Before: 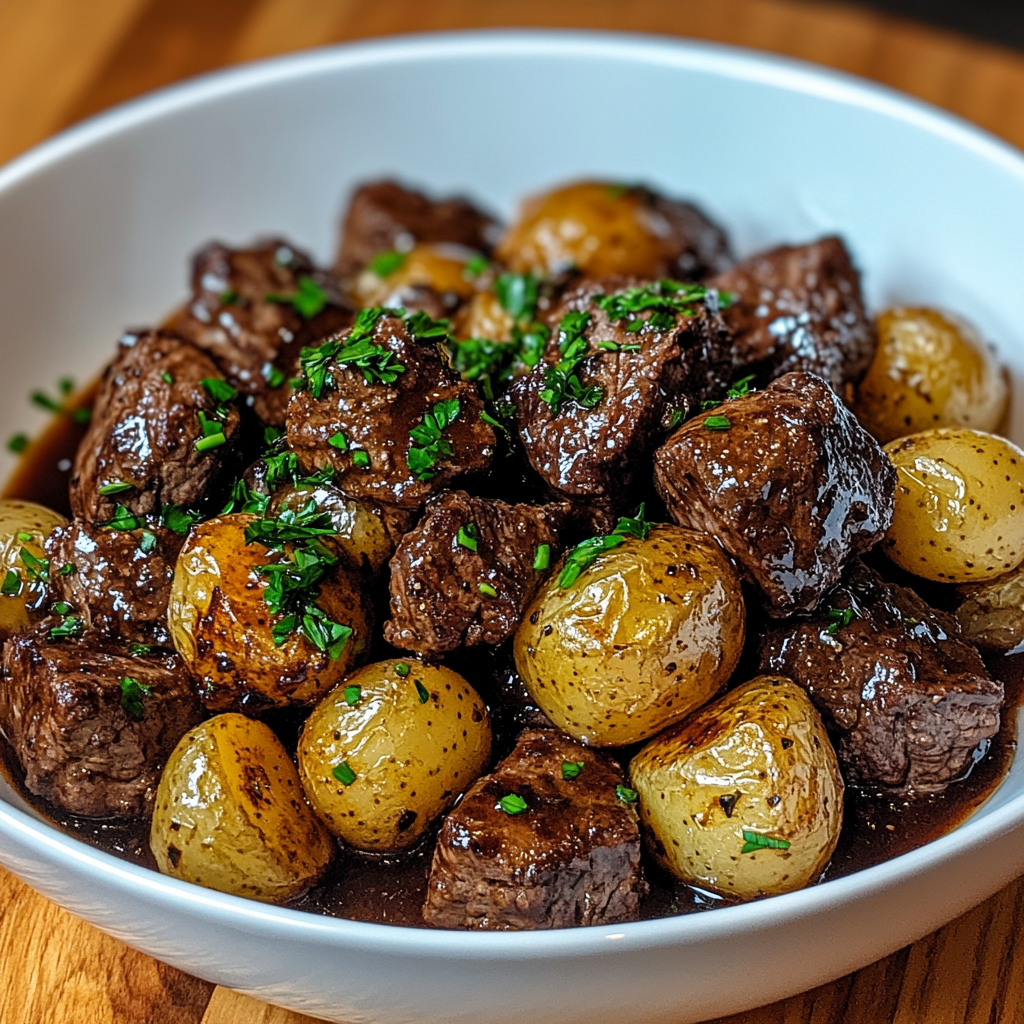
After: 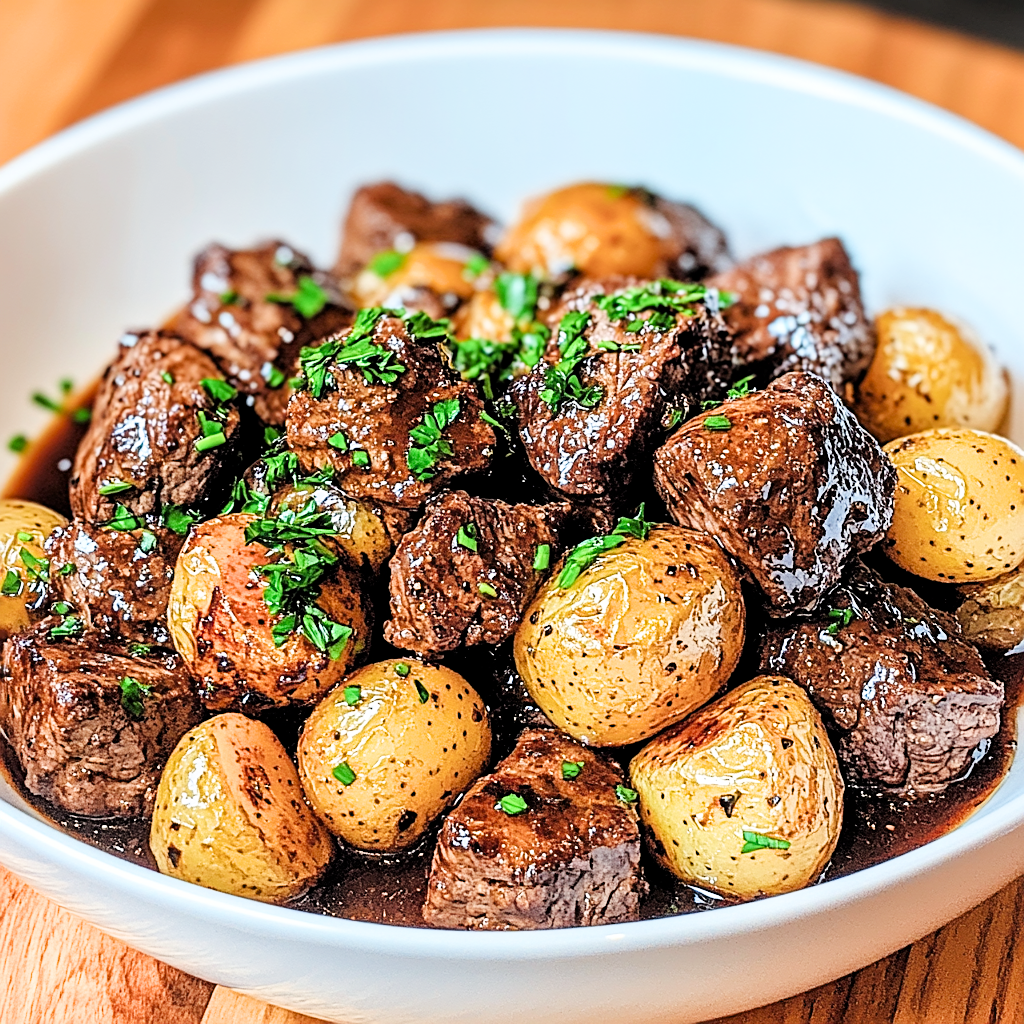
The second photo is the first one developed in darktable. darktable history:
exposure: exposure 2.017 EV, compensate highlight preservation false
tone equalizer: on, module defaults
filmic rgb: black relative exposure -6.68 EV, white relative exposure 4.56 EV, threshold 3.02 EV, hardness 3.25, iterations of high-quality reconstruction 0, enable highlight reconstruction true
sharpen: on, module defaults
